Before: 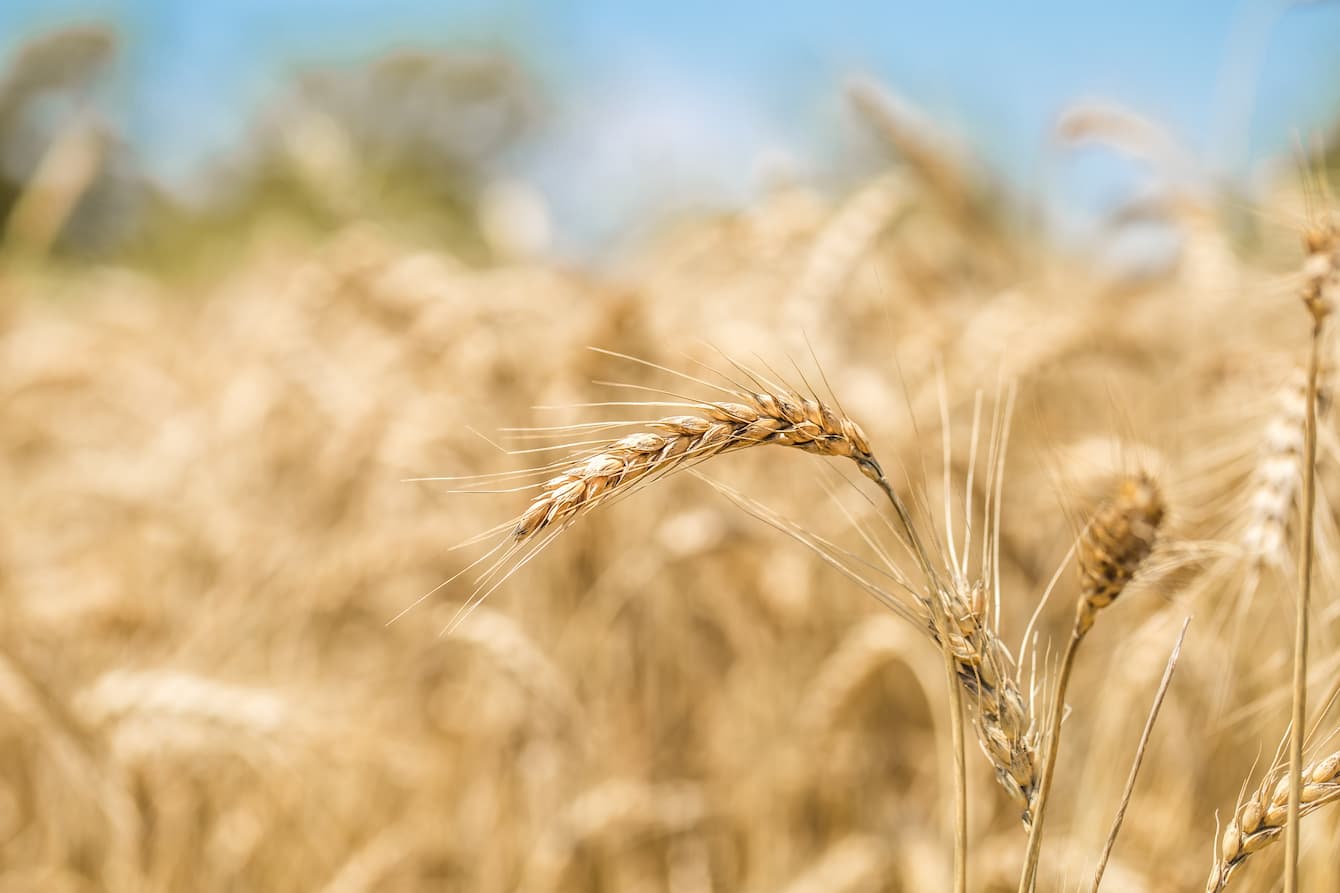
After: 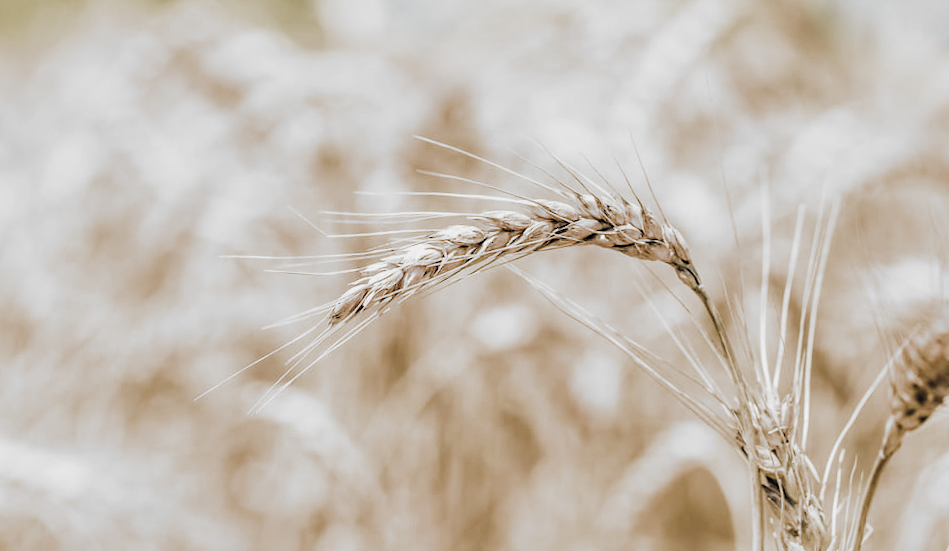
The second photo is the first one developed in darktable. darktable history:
color balance rgb: shadows lift › luminance -10.141%, highlights gain › chroma 0.13%, highlights gain › hue 329.99°, shadows fall-off 101.576%, perceptual saturation grading › global saturation 29.416%, mask middle-gray fulcrum 21.915%, global vibrance 20%
filmic rgb: black relative exposure -5.05 EV, white relative exposure 3.97 EV, hardness 2.9, contrast 1.184, highlights saturation mix -29.38%, add noise in highlights 0.001, color science v3 (2019), use custom middle-gray values true, contrast in highlights soft
sharpen: radius 5.314, amount 0.311, threshold 25.981
tone equalizer: on, module defaults
color correction: highlights b* -0.035, saturation 0.569
exposure: exposure 0.358 EV, compensate exposure bias true, compensate highlight preservation false
crop and rotate: angle -3.84°, left 9.858%, top 20.464%, right 12.326%, bottom 11.766%
local contrast: mode bilateral grid, contrast 20, coarseness 51, detail 119%, midtone range 0.2
